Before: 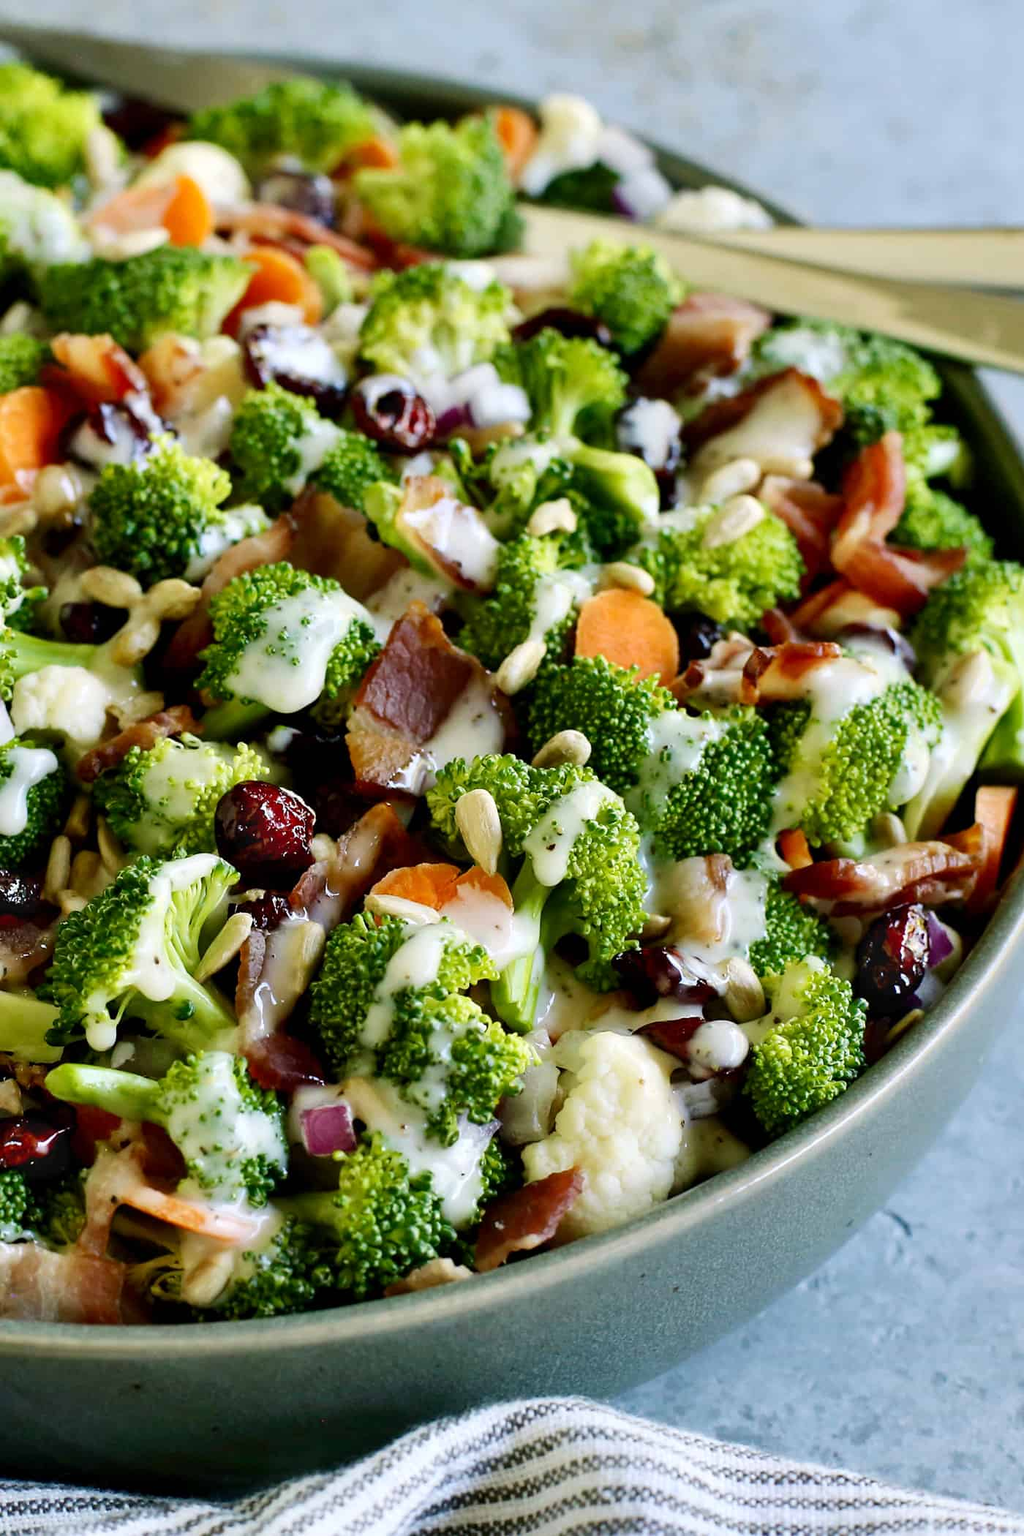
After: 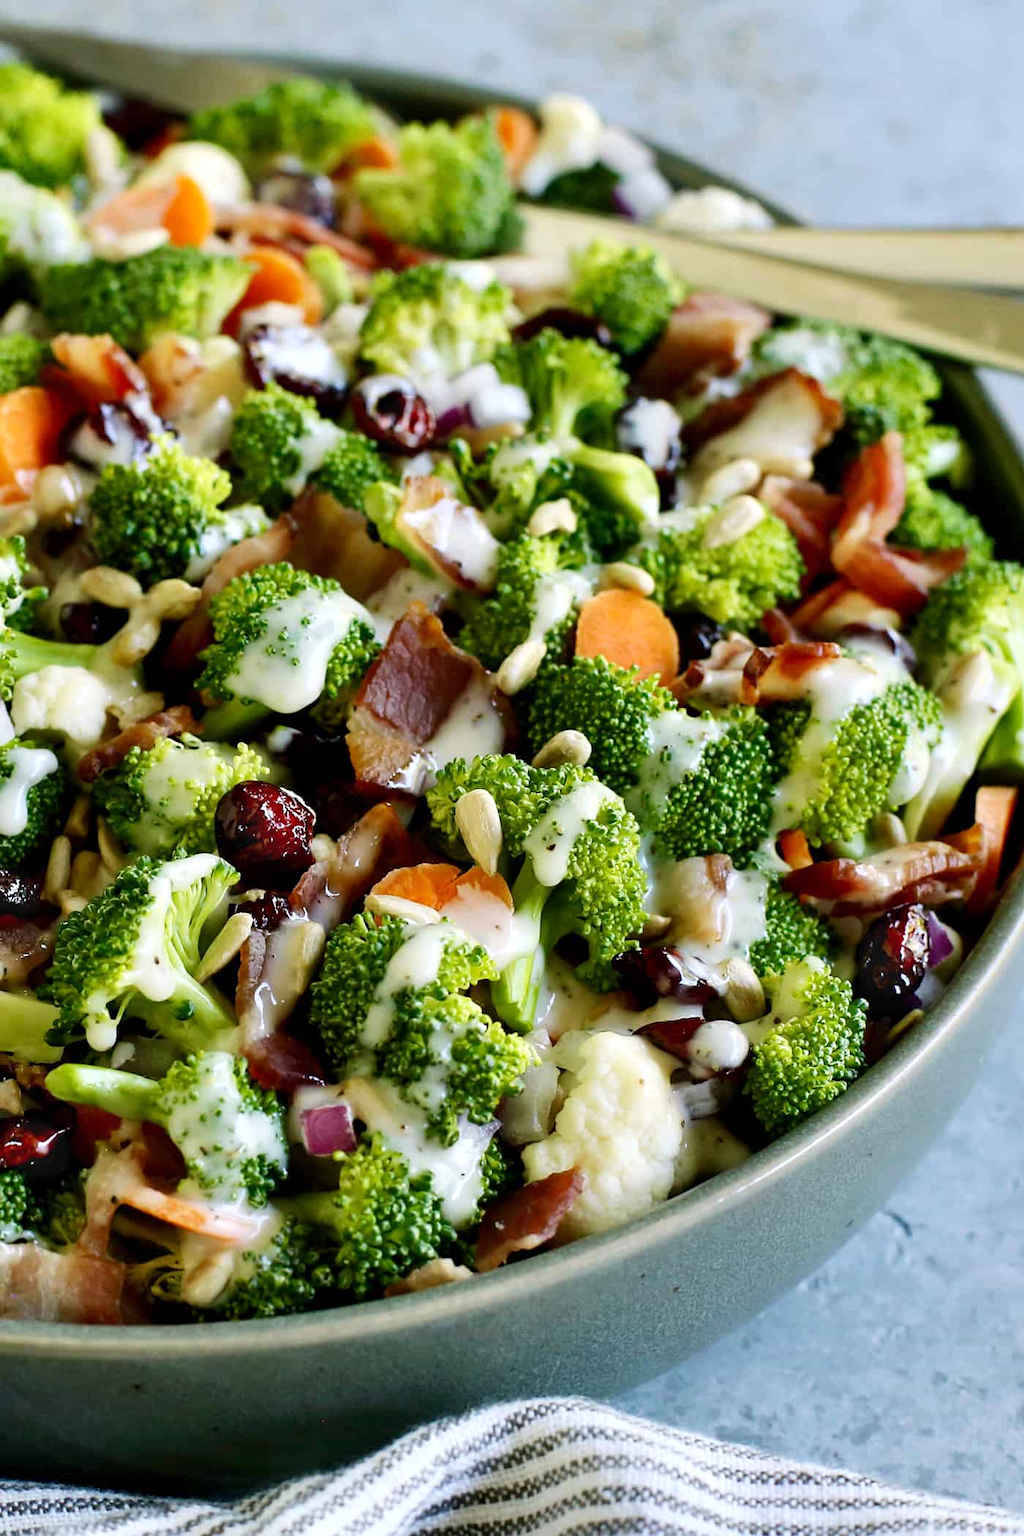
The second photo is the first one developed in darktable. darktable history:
exposure: exposure 0.081 EV, compensate exposure bias true, compensate highlight preservation false
